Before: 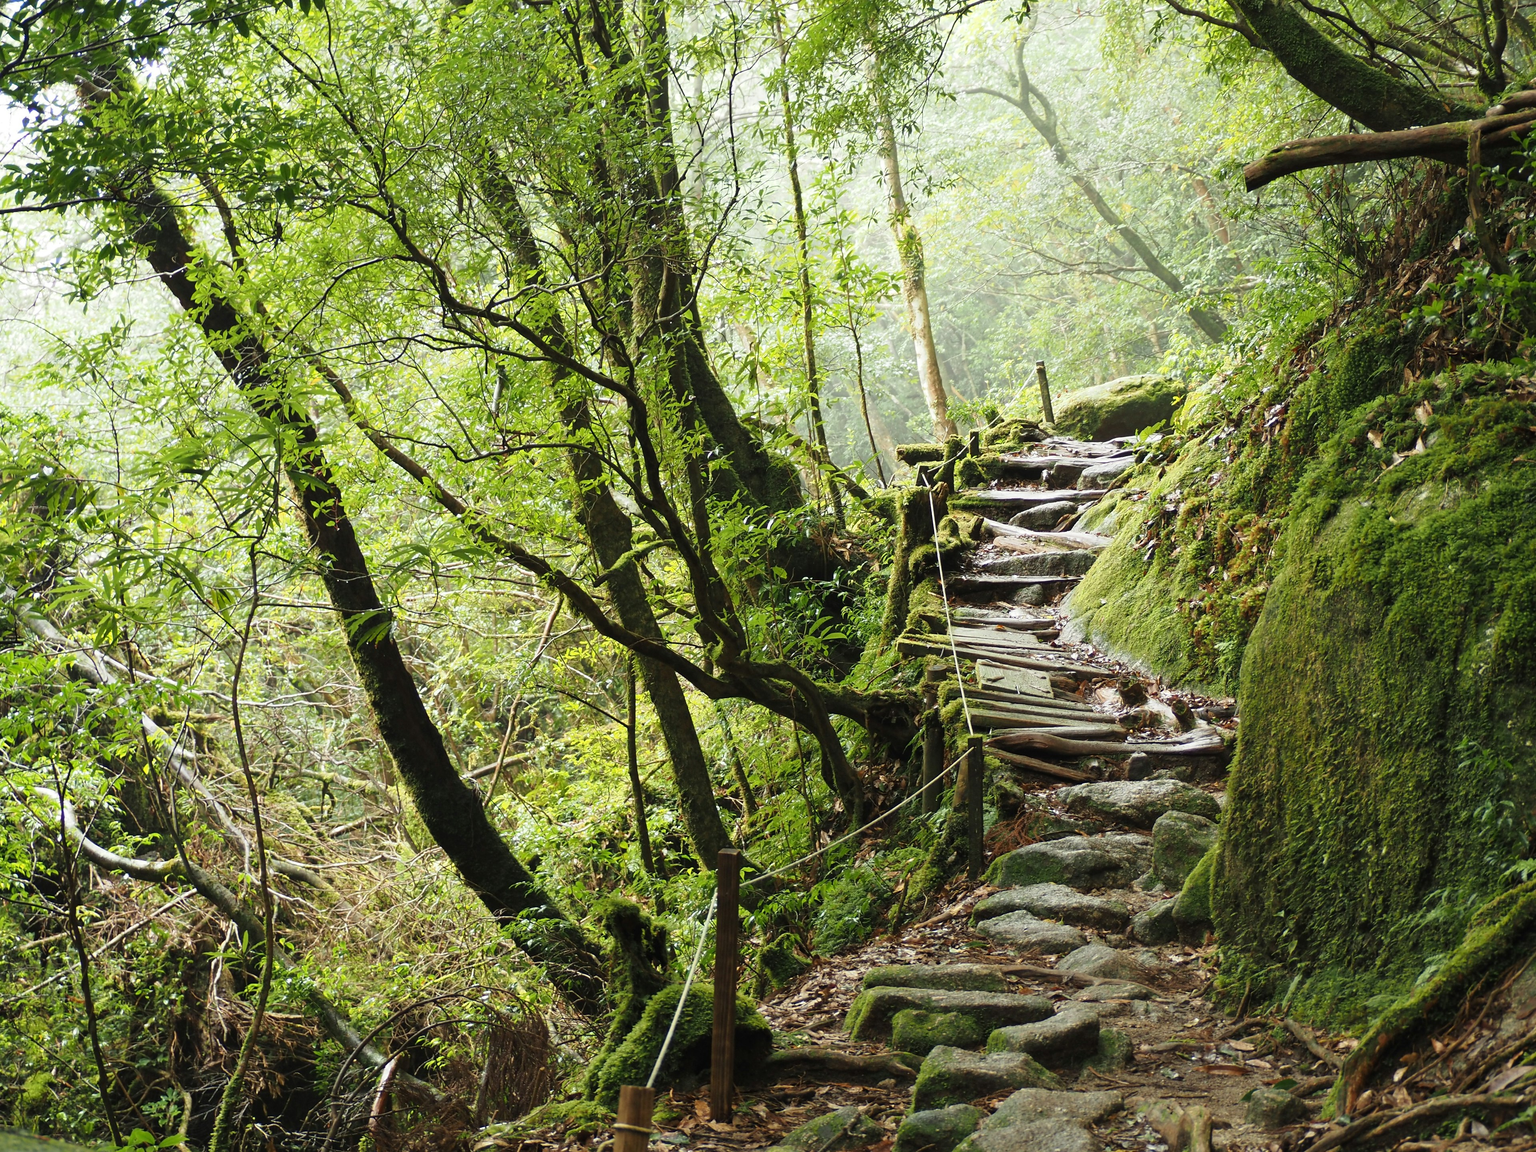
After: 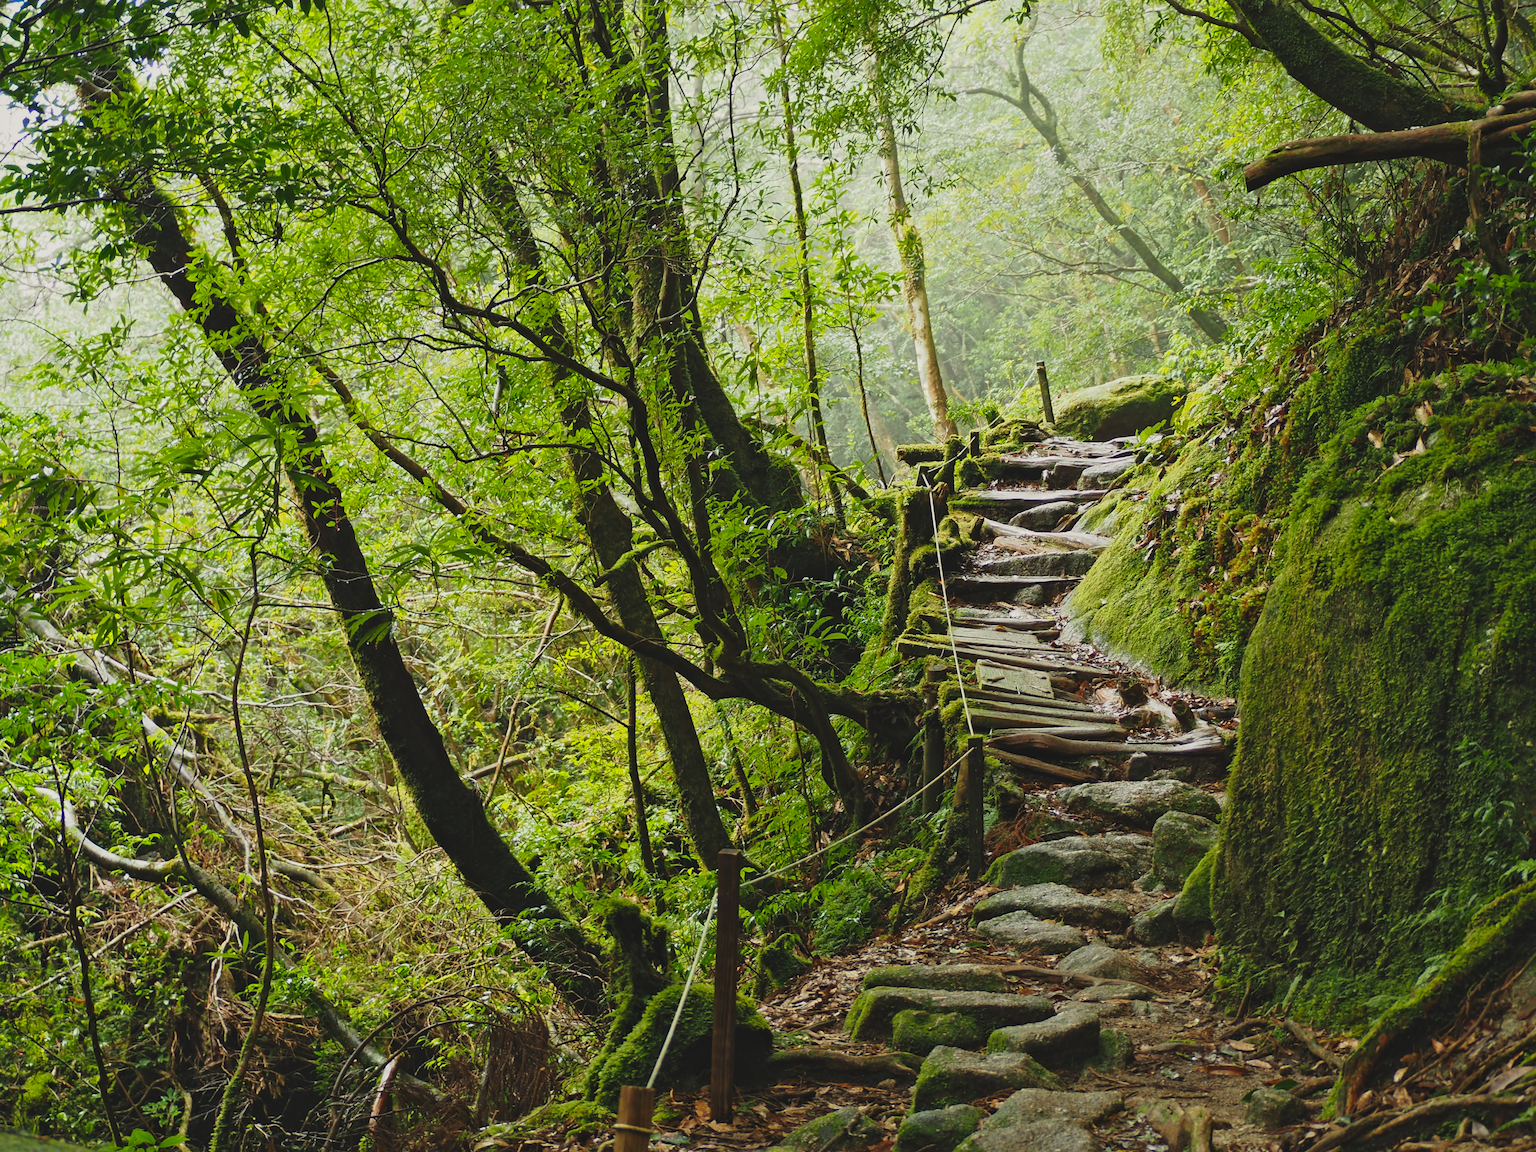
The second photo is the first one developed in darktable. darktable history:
white balance: red 1.009, blue 0.985
local contrast: mode bilateral grid, contrast 30, coarseness 25, midtone range 0.2
exposure: black level correction -0.015, exposure -0.5 EV, compensate highlight preservation false
contrast brightness saturation: brightness -0.02, saturation 0.35
